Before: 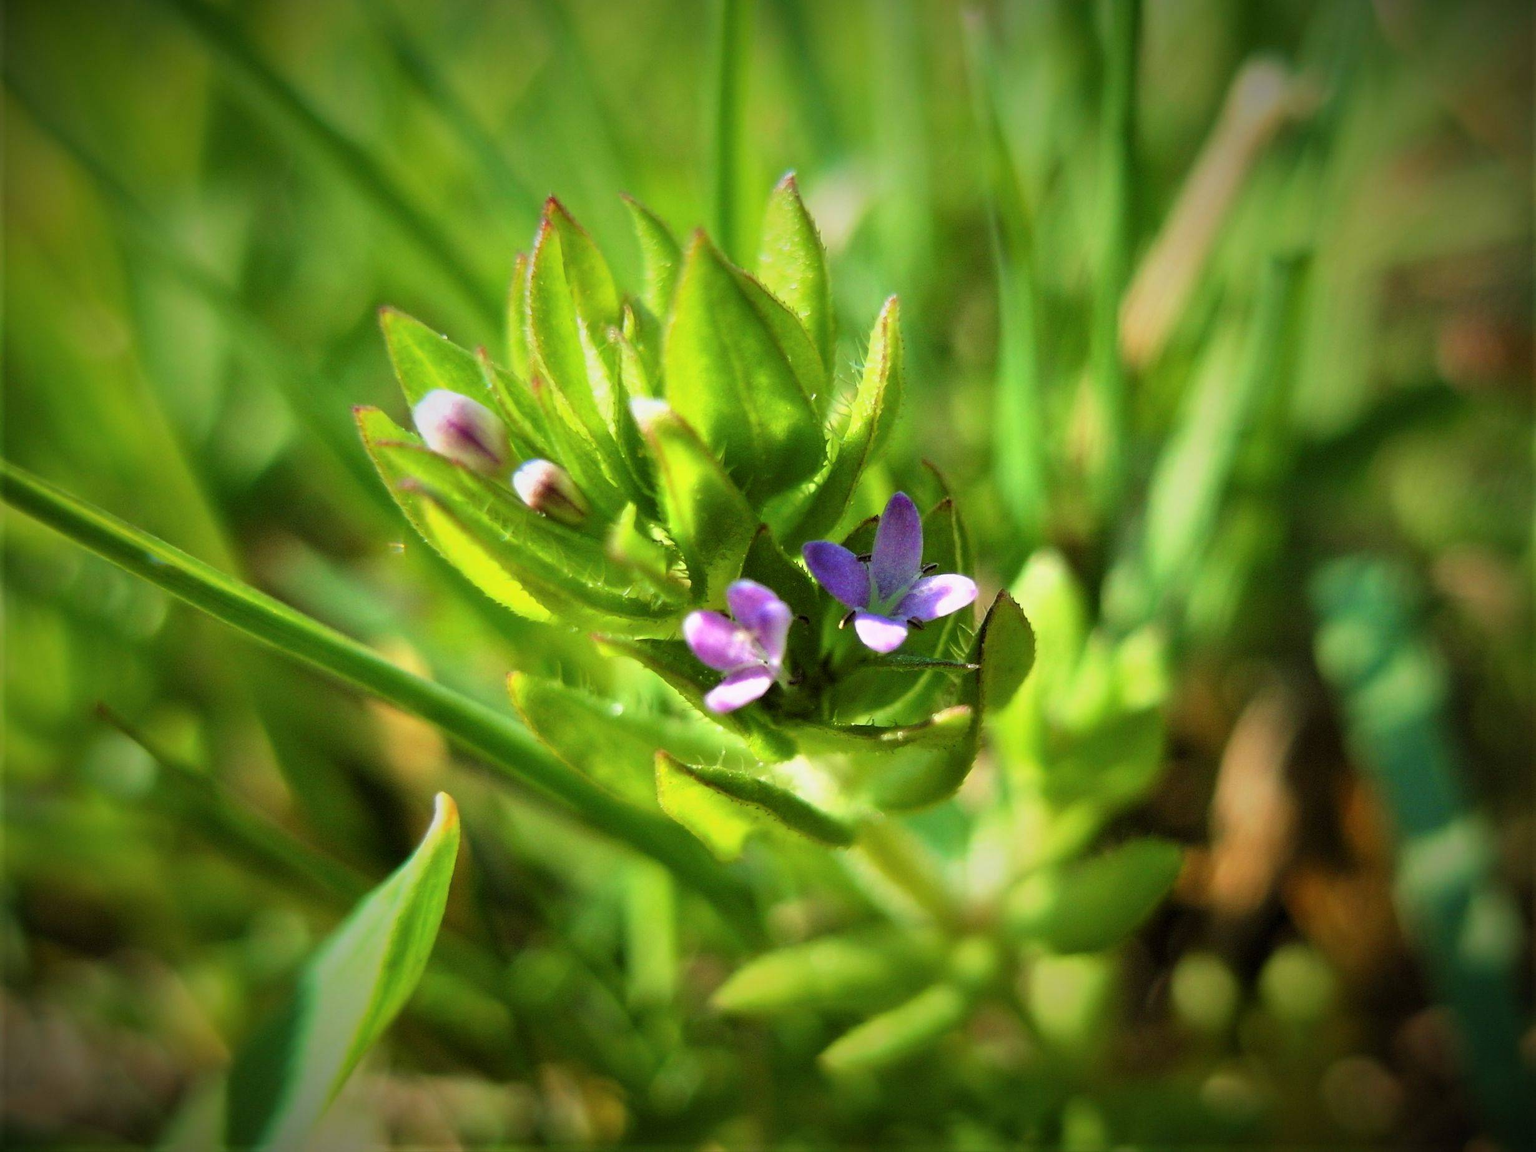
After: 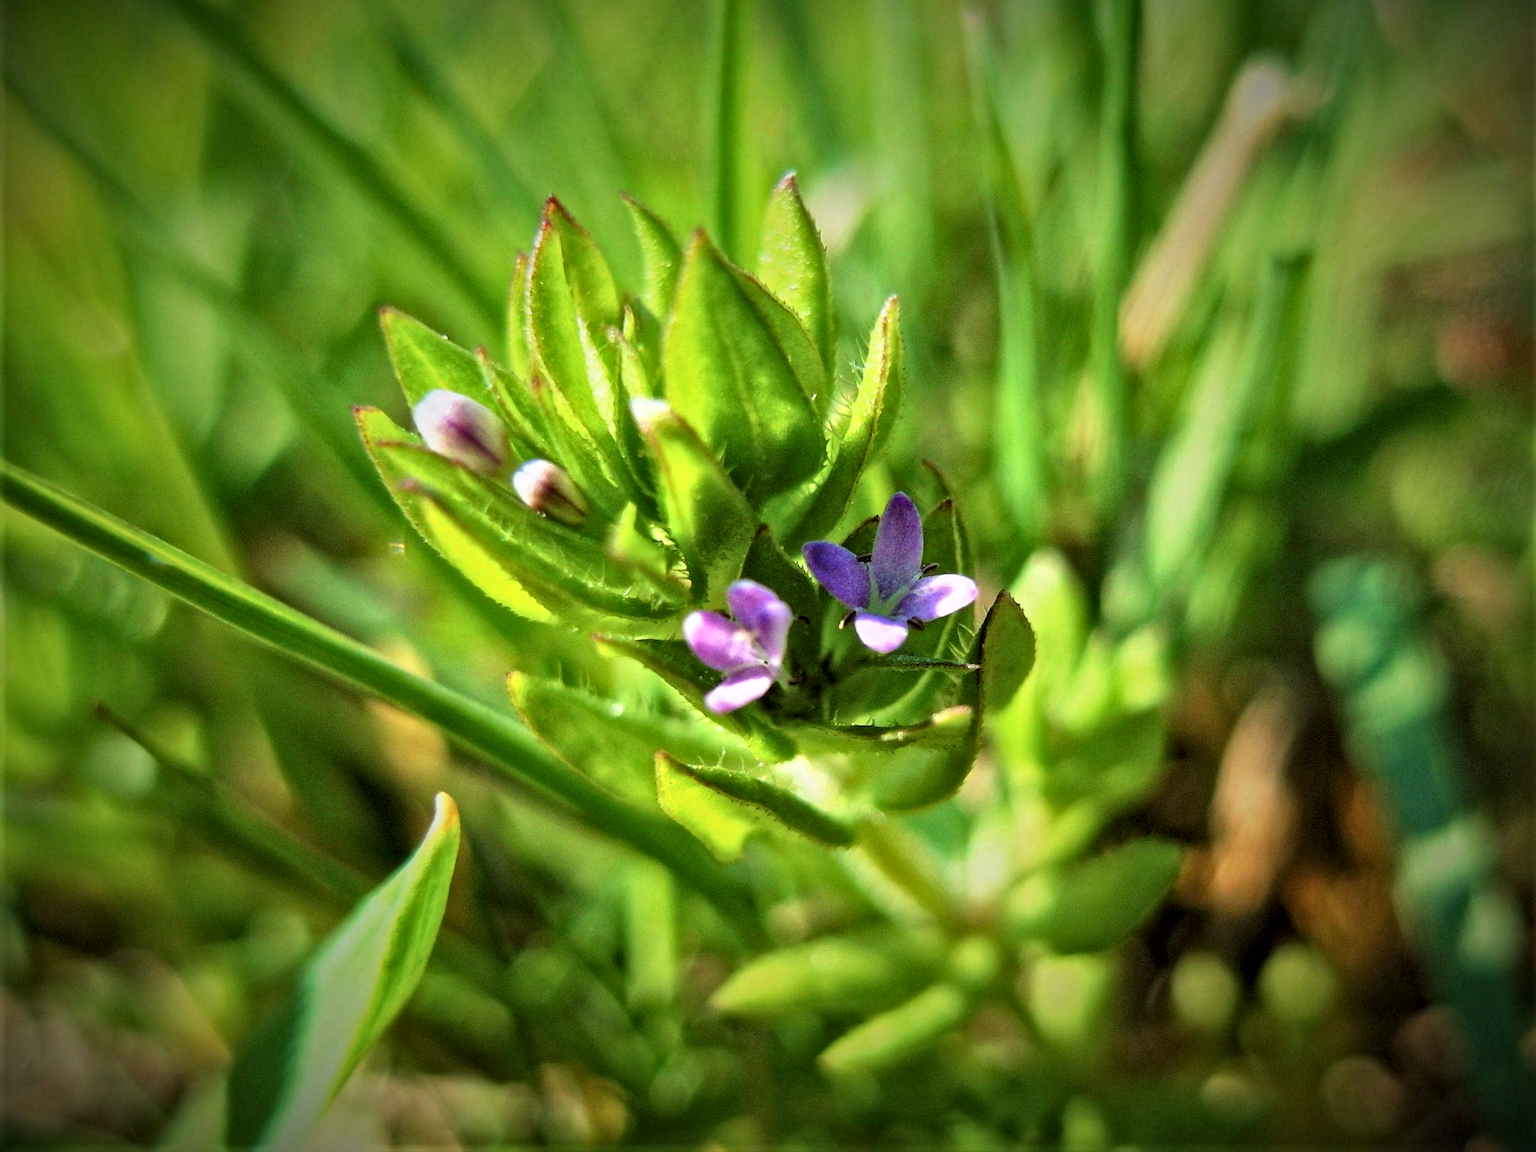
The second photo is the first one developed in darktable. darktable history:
color balance: on, module defaults
local contrast: mode bilateral grid, contrast 20, coarseness 19, detail 163%, midtone range 0.2
